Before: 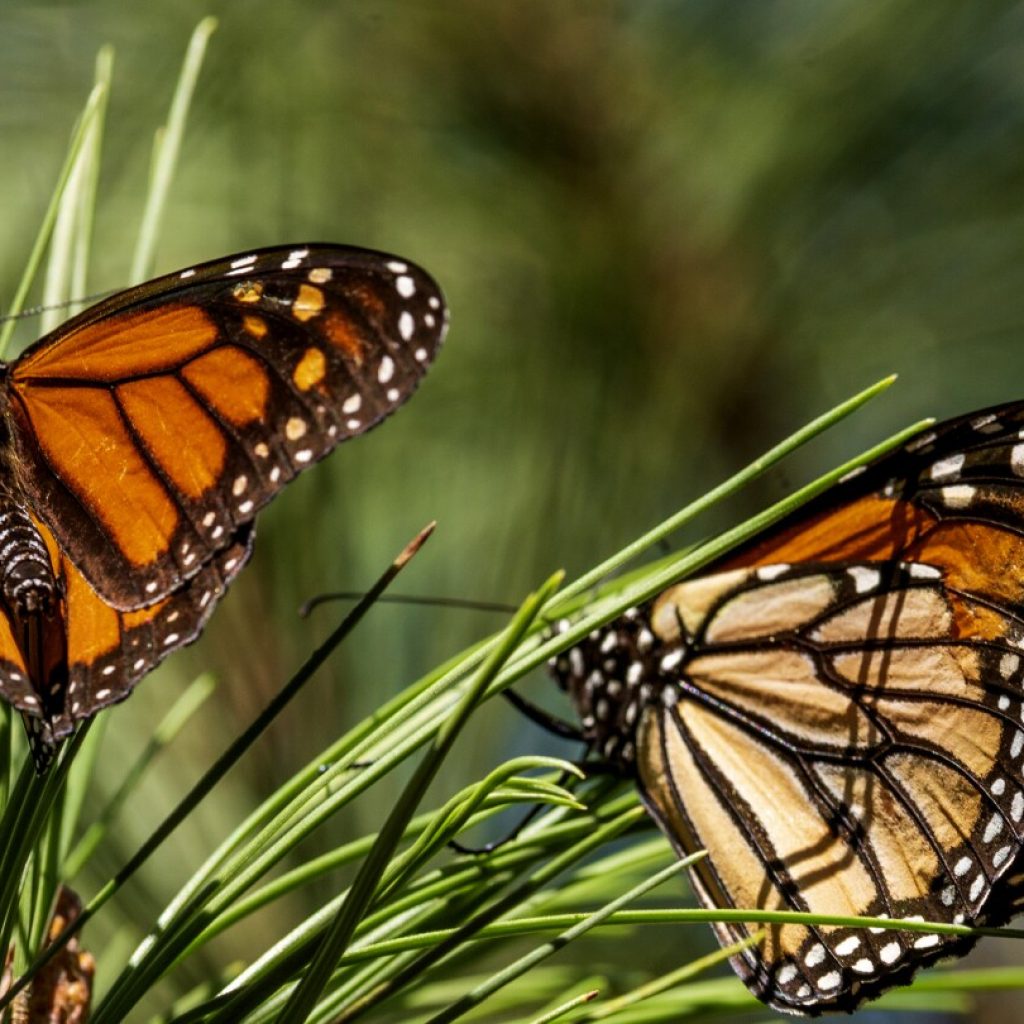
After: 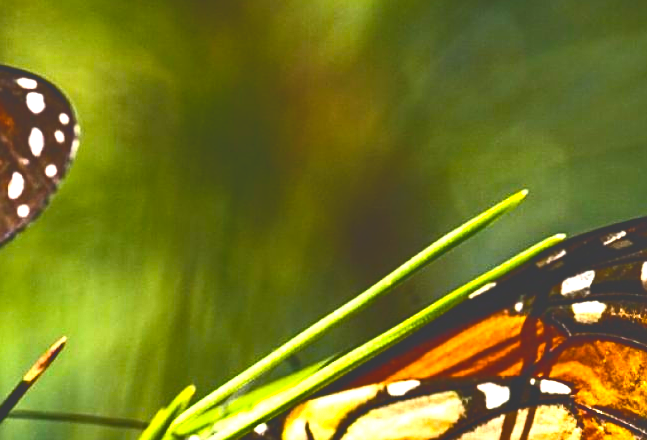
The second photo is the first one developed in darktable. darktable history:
haze removal: compatibility mode true, adaptive false
crop: left 36.22%, top 18.031%, right 0.576%, bottom 38.992%
exposure: black level correction -0.001, exposure 0.909 EV, compensate highlight preservation false
shadows and highlights: white point adjustment 0.956, soften with gaussian
sharpen: on, module defaults
color balance rgb: global offset › luminance 0.466%, perceptual saturation grading › global saturation 29.892%, perceptual brilliance grading › highlights 14.02%, perceptual brilliance grading › shadows -18.401%, global vibrance 20%
tone curve: curves: ch0 [(0, 0) (0.003, 0.224) (0.011, 0.229) (0.025, 0.234) (0.044, 0.242) (0.069, 0.249) (0.1, 0.256) (0.136, 0.265) (0.177, 0.285) (0.224, 0.304) (0.277, 0.337) (0.335, 0.385) (0.399, 0.435) (0.468, 0.507) (0.543, 0.59) (0.623, 0.674) (0.709, 0.763) (0.801, 0.852) (0.898, 0.931) (1, 1)], color space Lab, independent channels, preserve colors none
